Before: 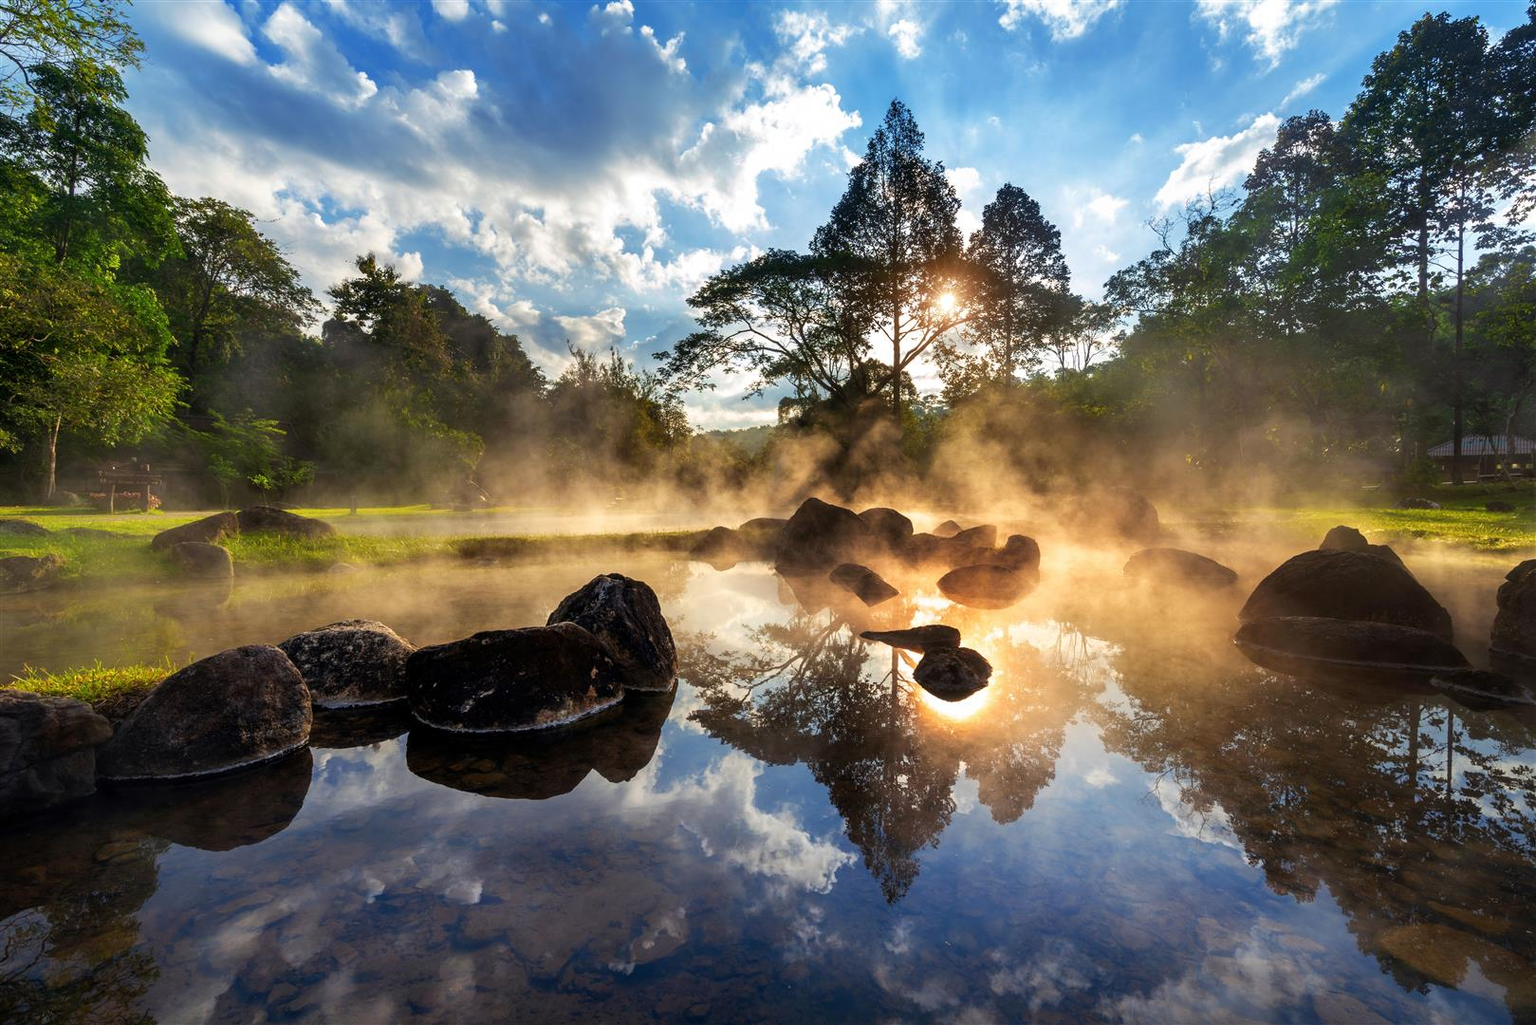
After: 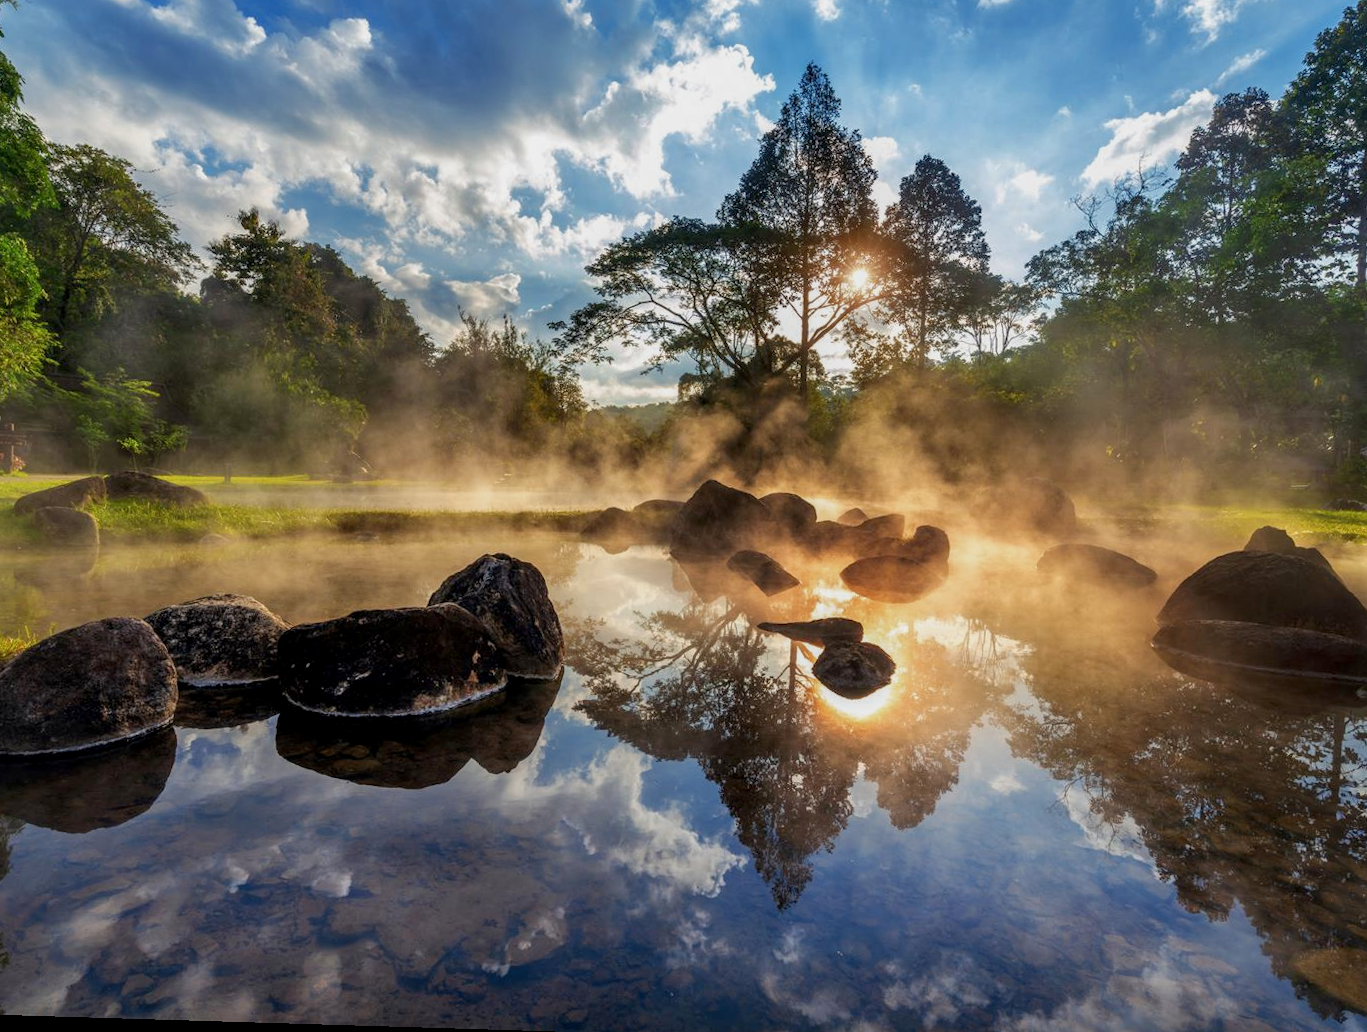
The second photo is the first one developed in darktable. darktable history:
local contrast: on, module defaults
rotate and perspective: rotation 1.72°, automatic cropping off
tone equalizer: -8 EV 0.25 EV, -7 EV 0.417 EV, -6 EV 0.417 EV, -5 EV 0.25 EV, -3 EV -0.25 EV, -2 EV -0.417 EV, -1 EV -0.417 EV, +0 EV -0.25 EV, edges refinement/feathering 500, mask exposure compensation -1.57 EV, preserve details guided filter
crop: left 9.807%, top 6.259%, right 7.334%, bottom 2.177%
